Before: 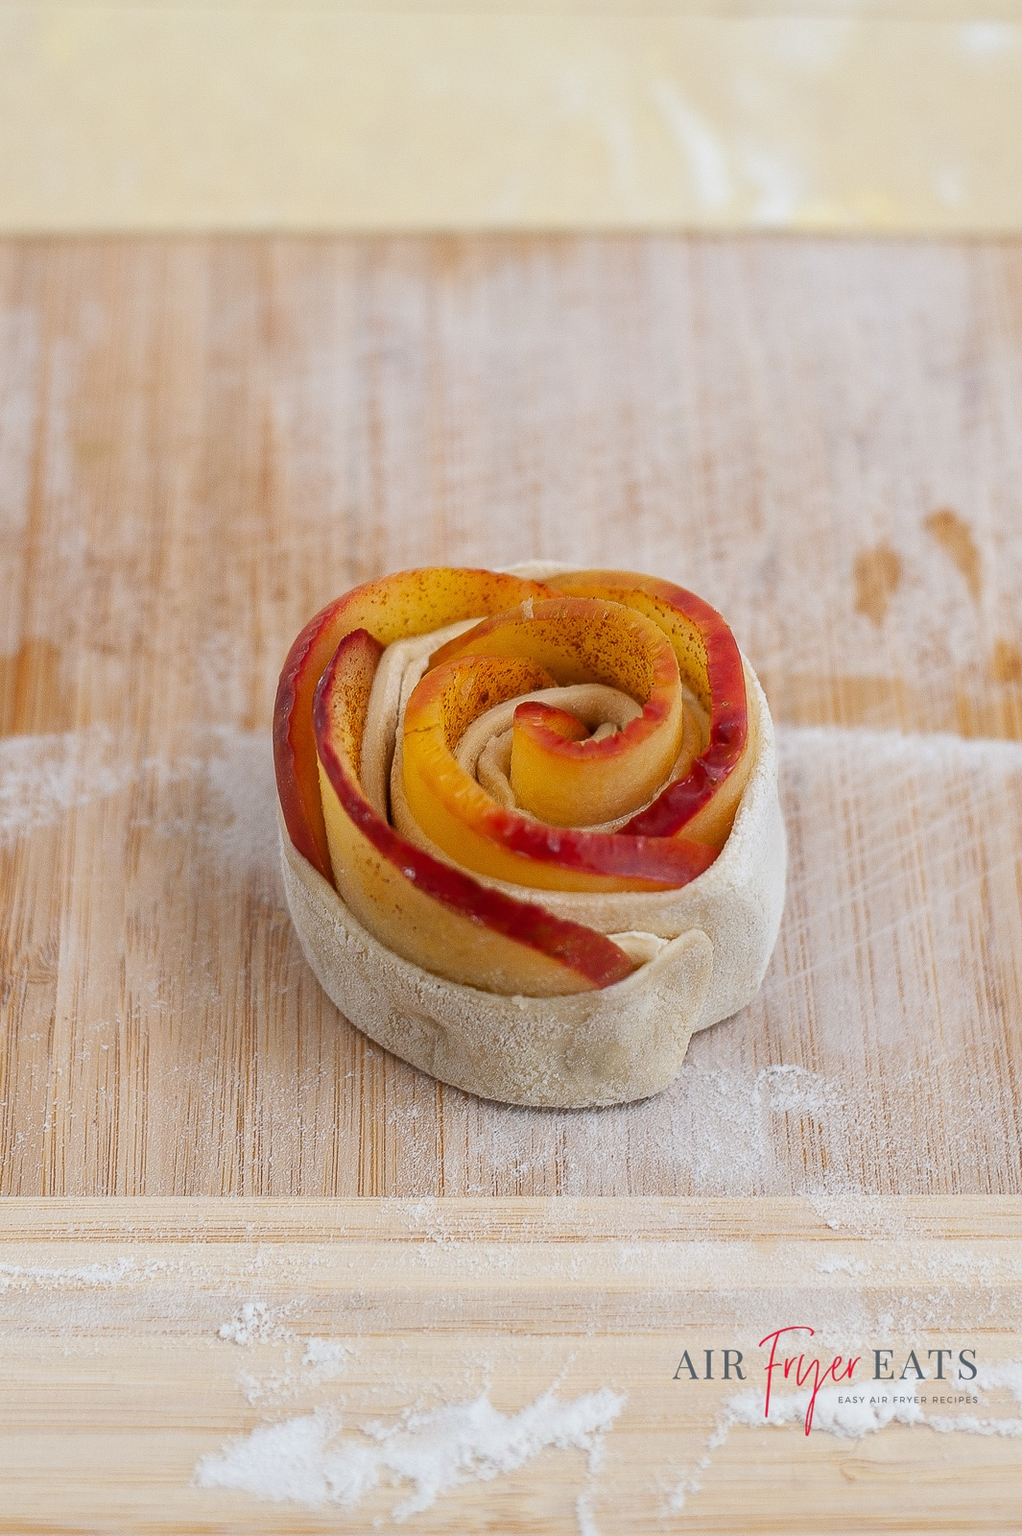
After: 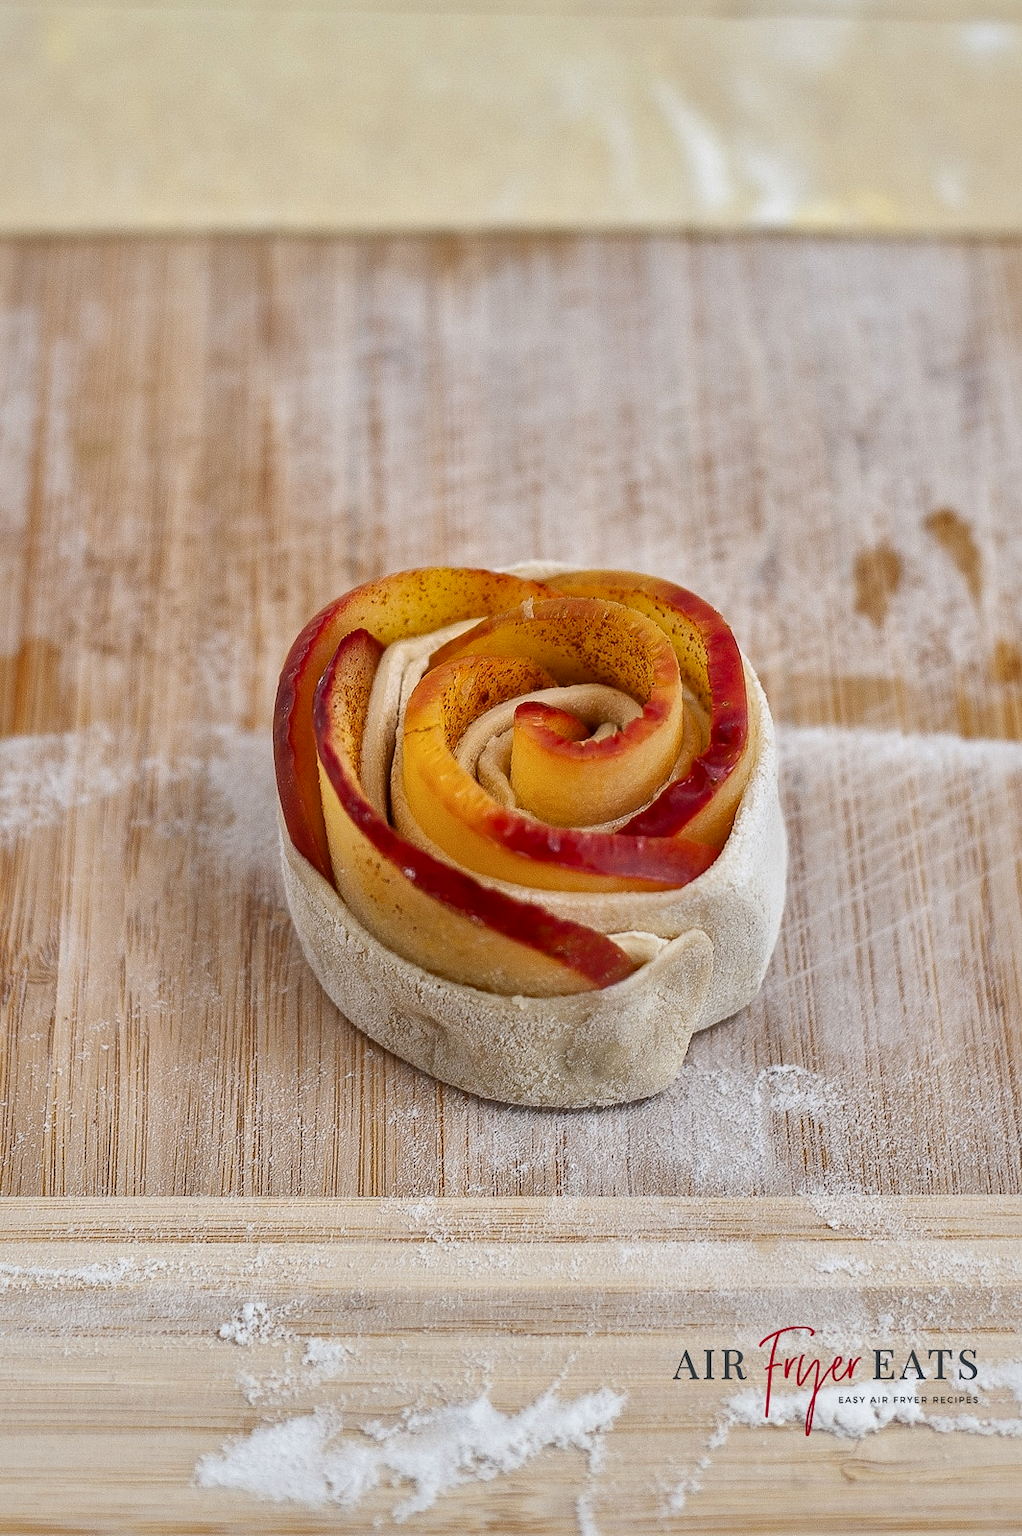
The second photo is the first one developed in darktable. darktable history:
shadows and highlights: soften with gaussian
local contrast: mode bilateral grid, contrast 19, coarseness 51, detail 144%, midtone range 0.2
